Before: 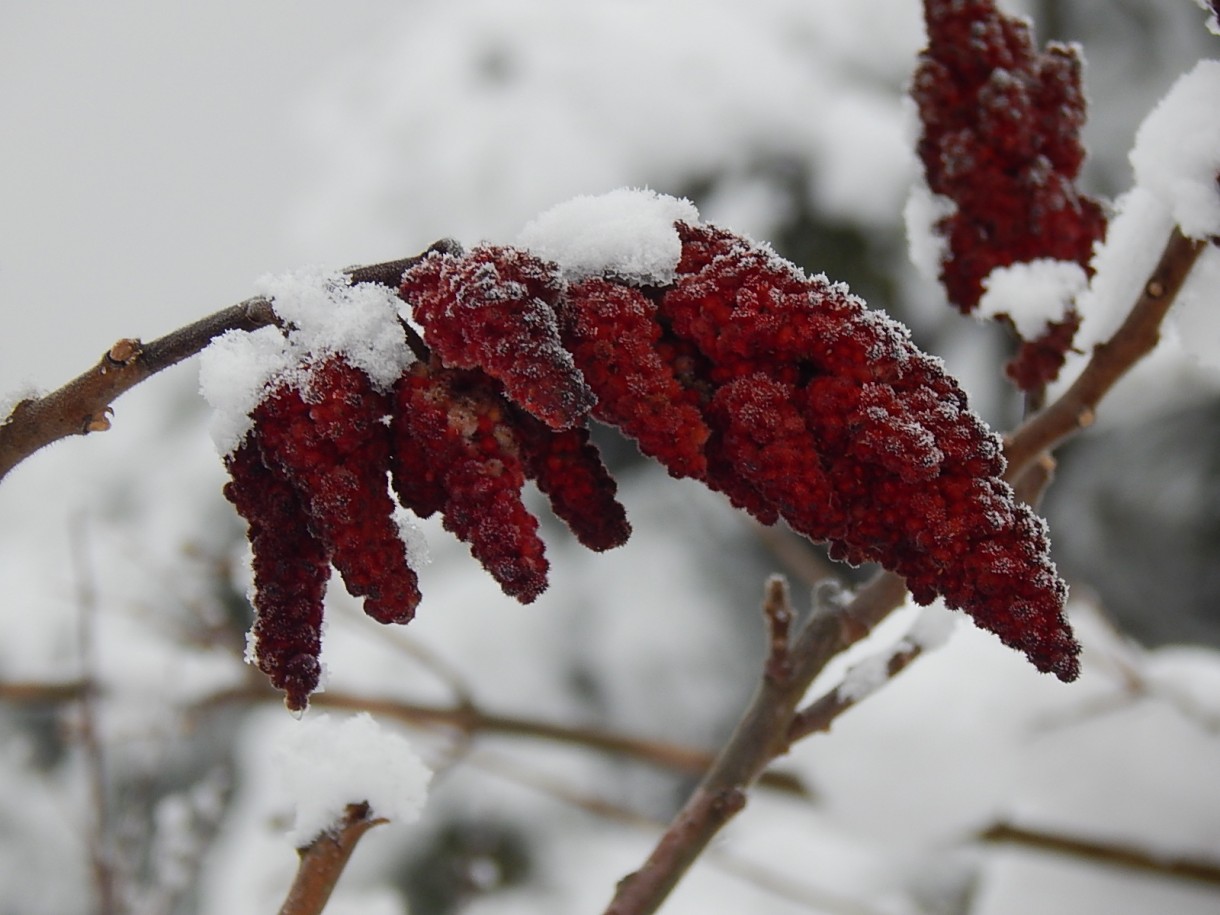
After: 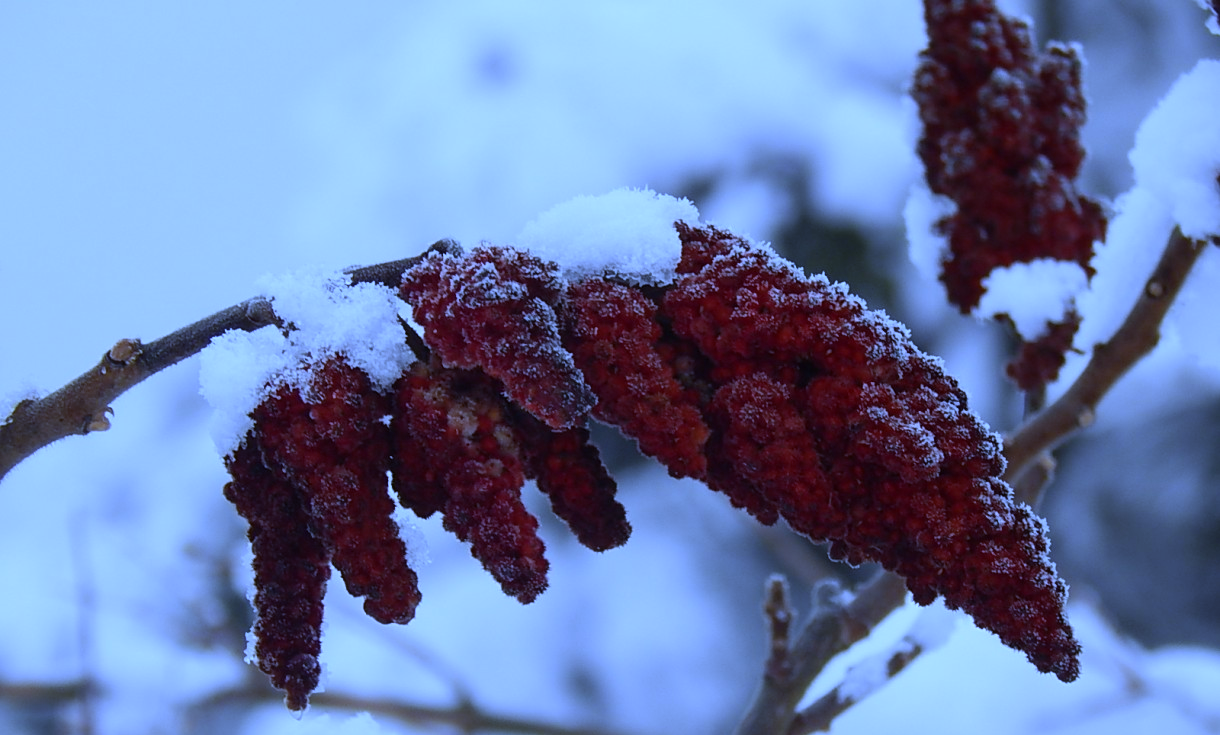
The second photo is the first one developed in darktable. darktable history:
white balance: red 0.766, blue 1.537
crop: bottom 19.644%
